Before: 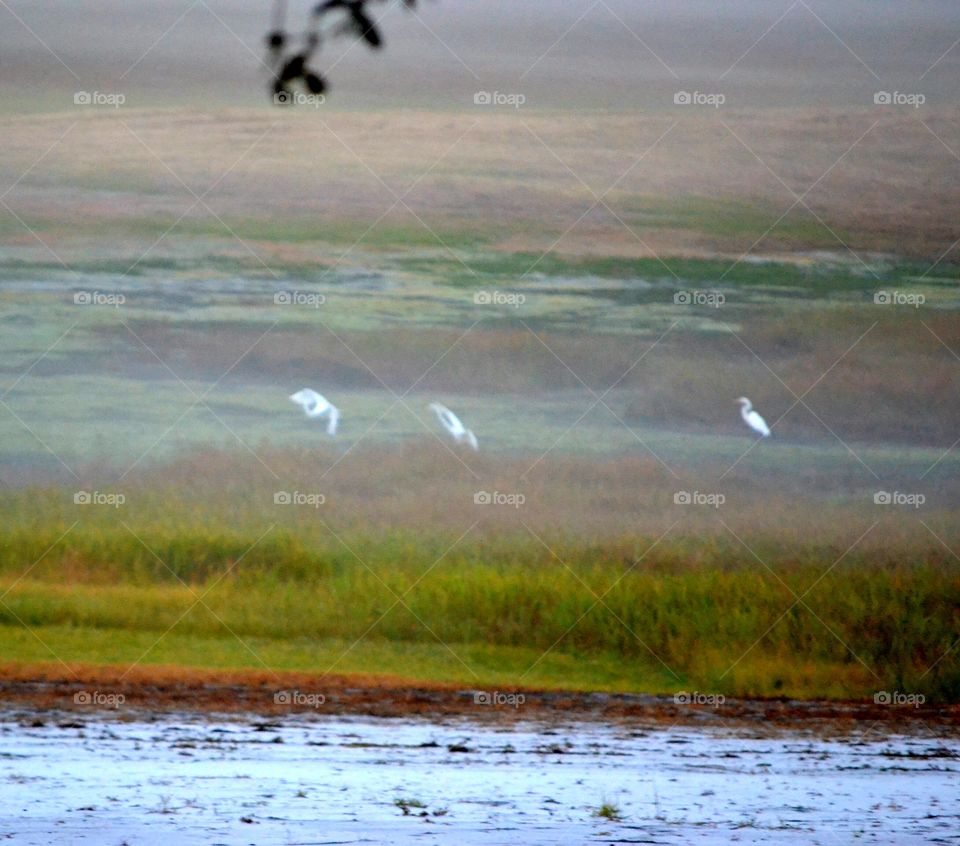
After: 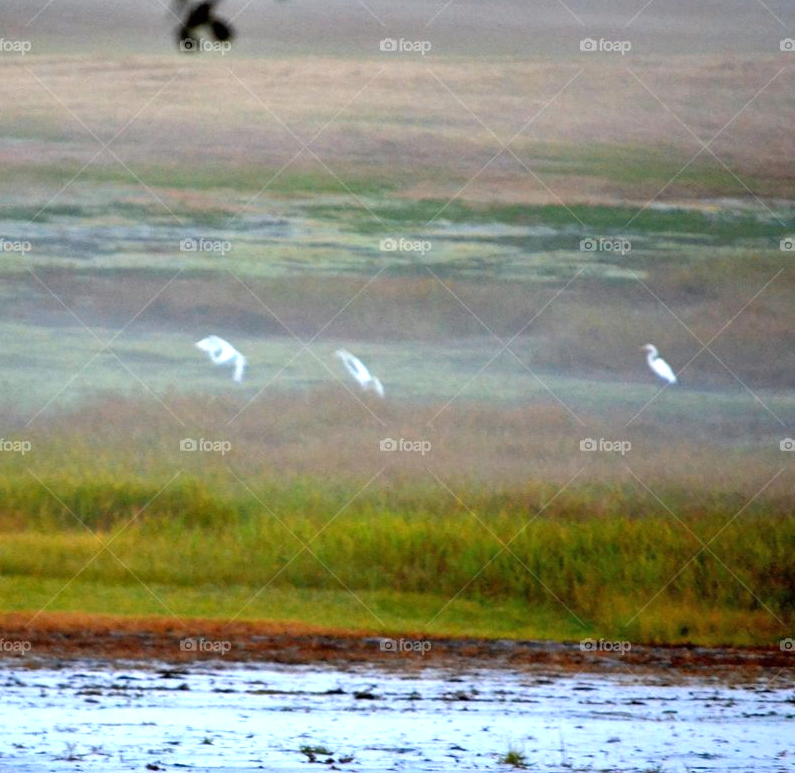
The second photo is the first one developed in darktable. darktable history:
crop: left 9.829%, top 6.312%, right 7.316%, bottom 2.273%
shadows and highlights: shadows 11.07, white point adjustment 1.13, soften with gaussian
exposure: black level correction 0, exposure 0.302 EV, compensate exposure bias true, compensate highlight preservation false
